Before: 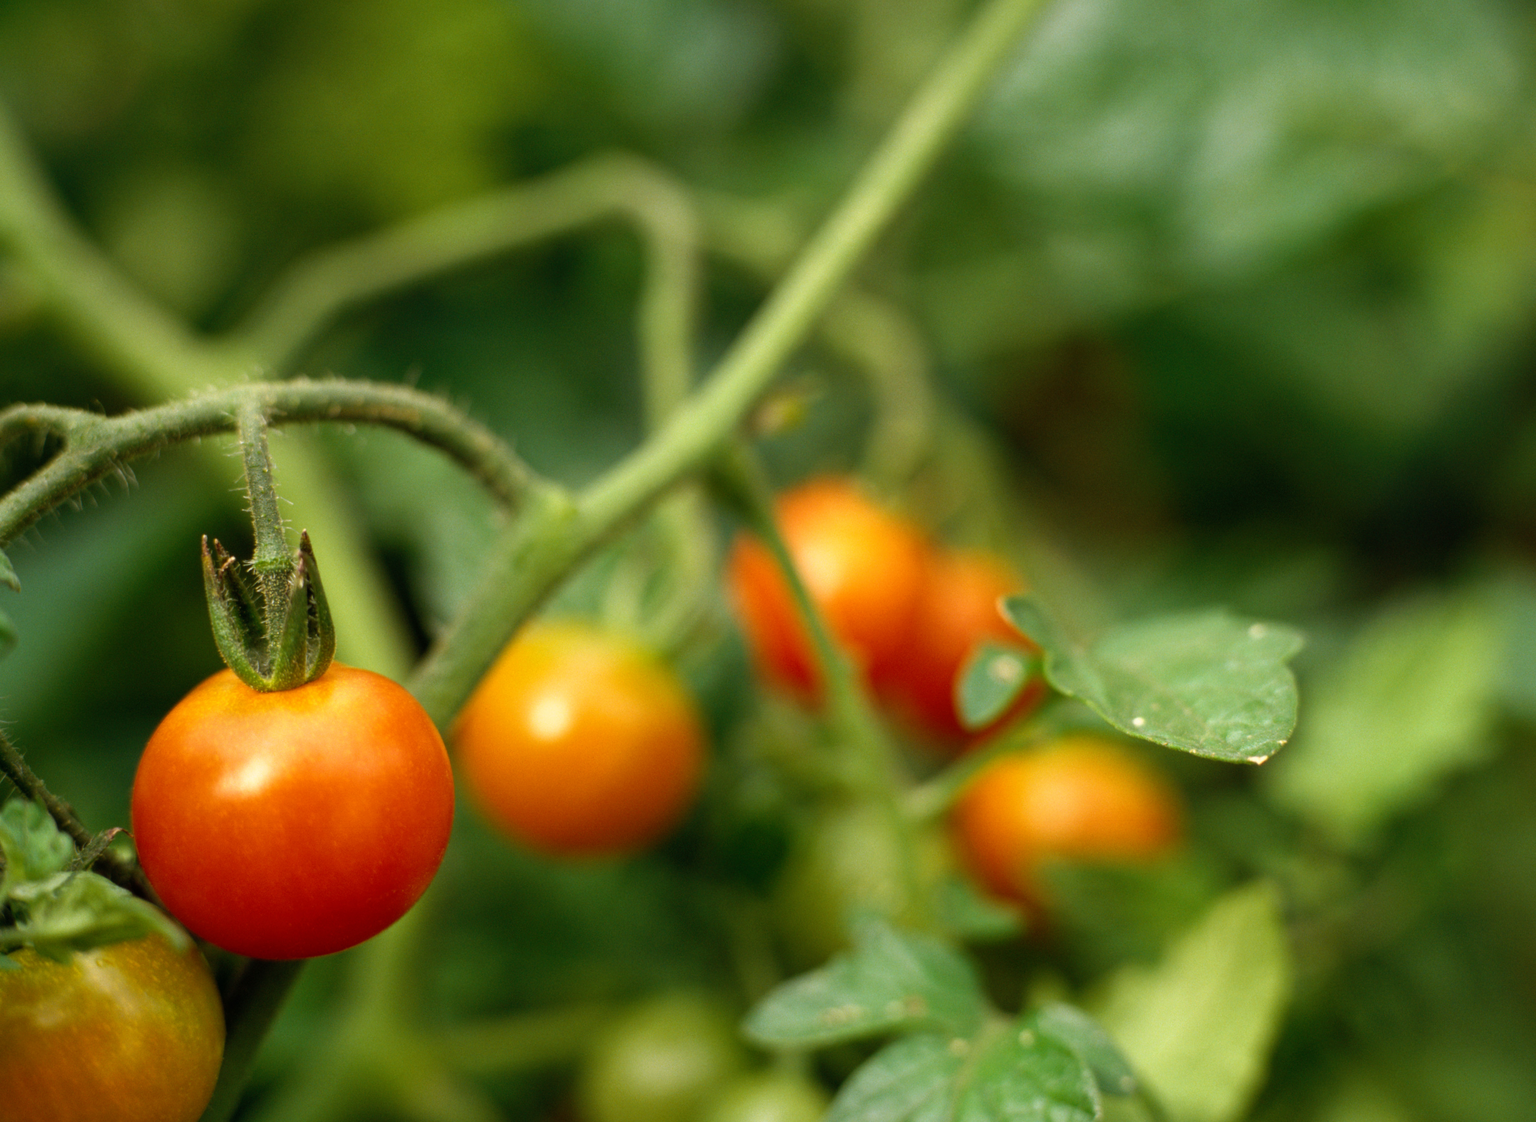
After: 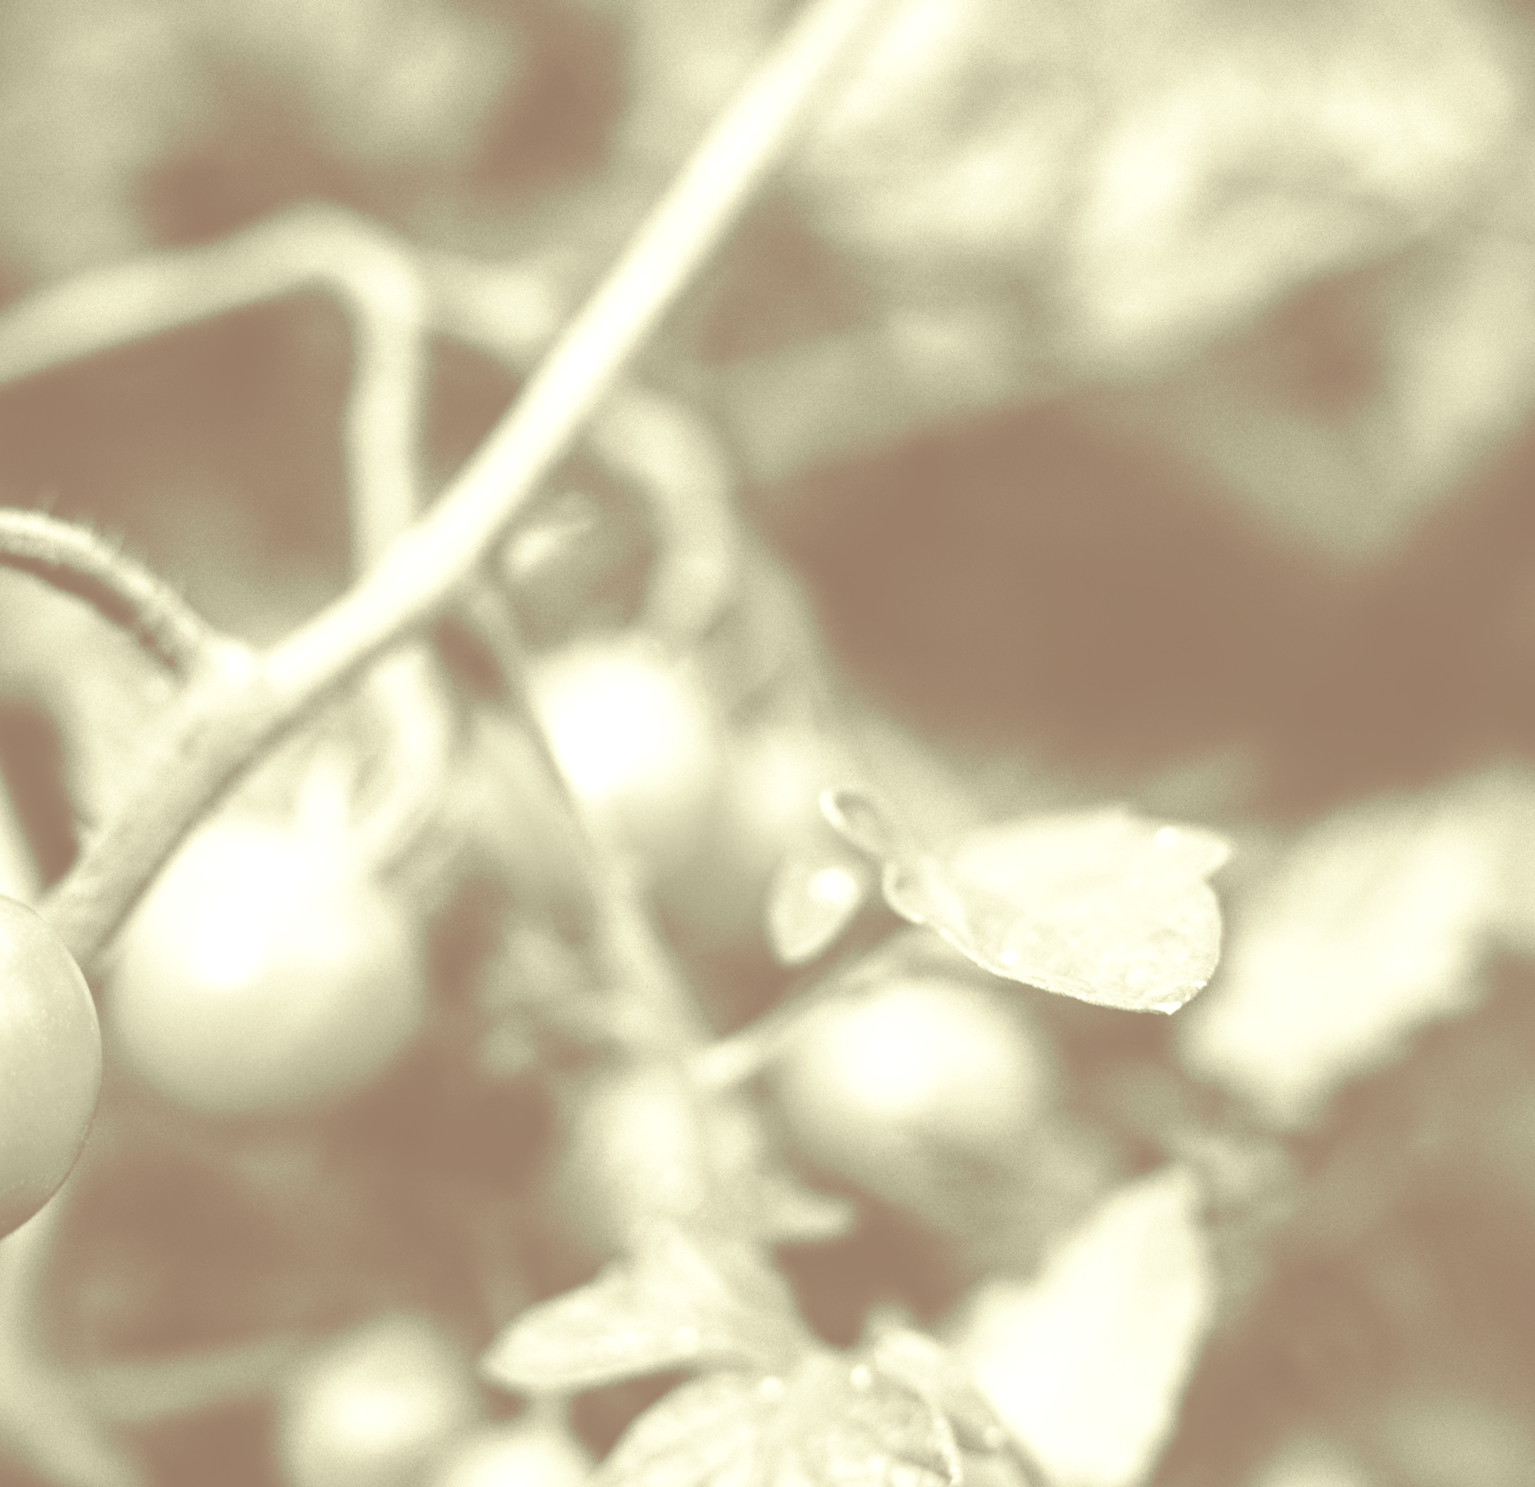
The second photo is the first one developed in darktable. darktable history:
tone curve: curves: ch0 [(0, 0) (0.003, 0.001) (0.011, 0.005) (0.025, 0.009) (0.044, 0.014) (0.069, 0.018) (0.1, 0.025) (0.136, 0.029) (0.177, 0.042) (0.224, 0.064) (0.277, 0.107) (0.335, 0.182) (0.399, 0.3) (0.468, 0.462) (0.543, 0.639) (0.623, 0.802) (0.709, 0.916) (0.801, 0.963) (0.898, 0.988) (1, 1)], preserve colors none
crop and rotate: left 24.6%
color correction: highlights a* -5.94, highlights b* 9.48, shadows a* 10.12, shadows b* 23.94
colorize: hue 43.2°, saturation 40%, version 1
split-toning: on, module defaults
local contrast: on, module defaults
